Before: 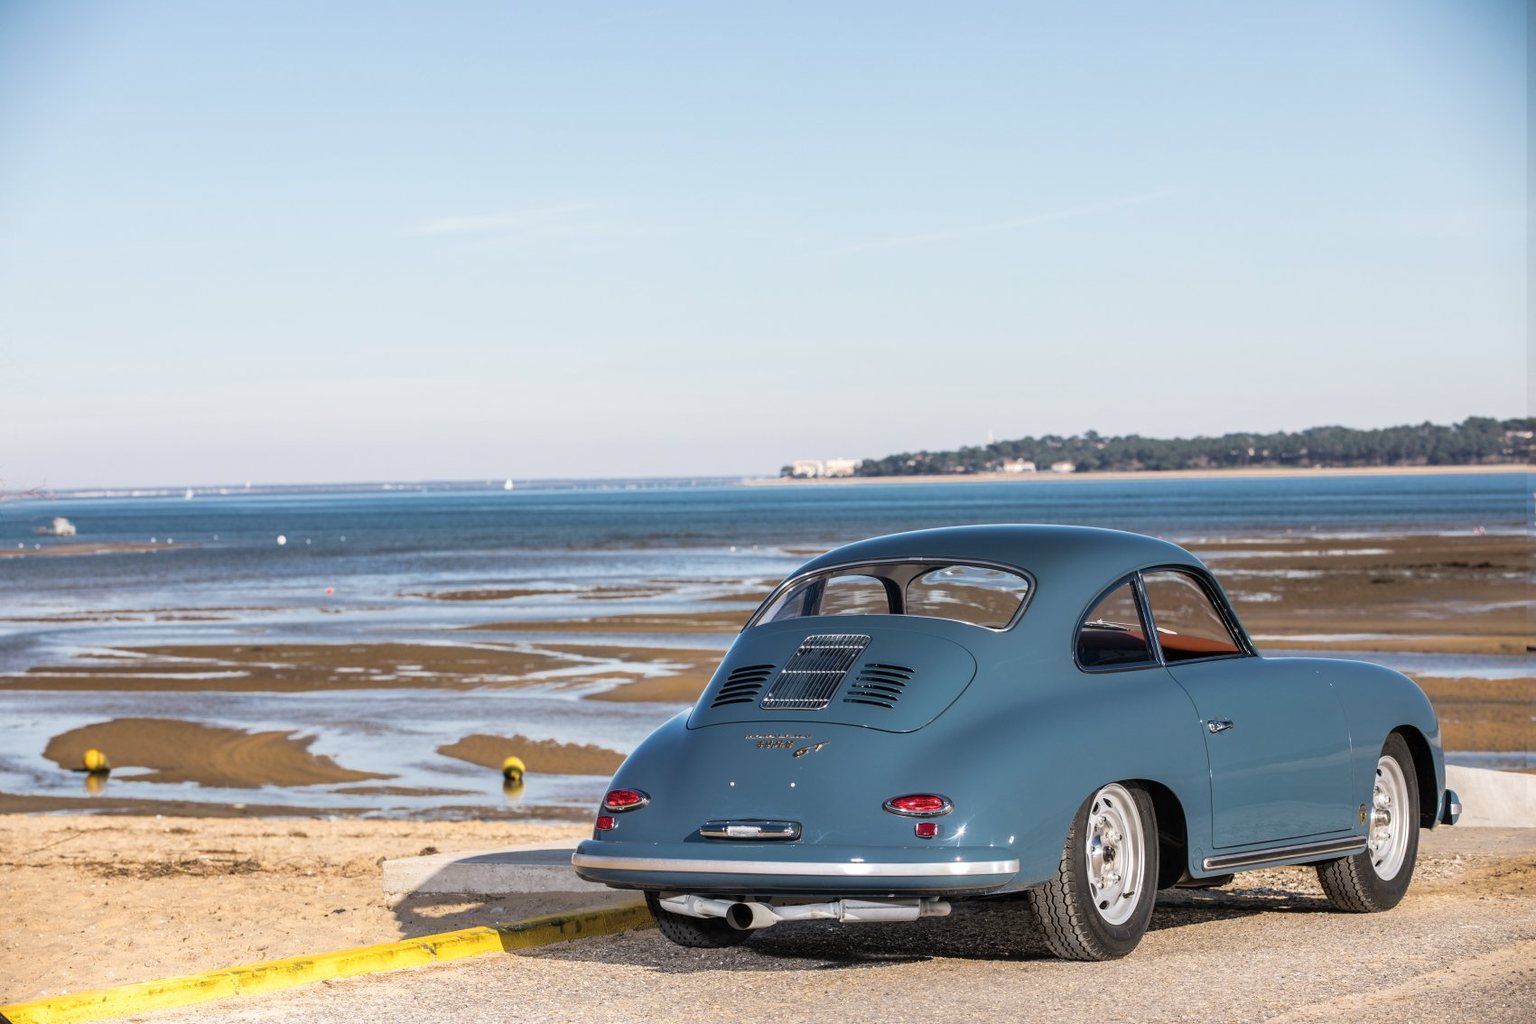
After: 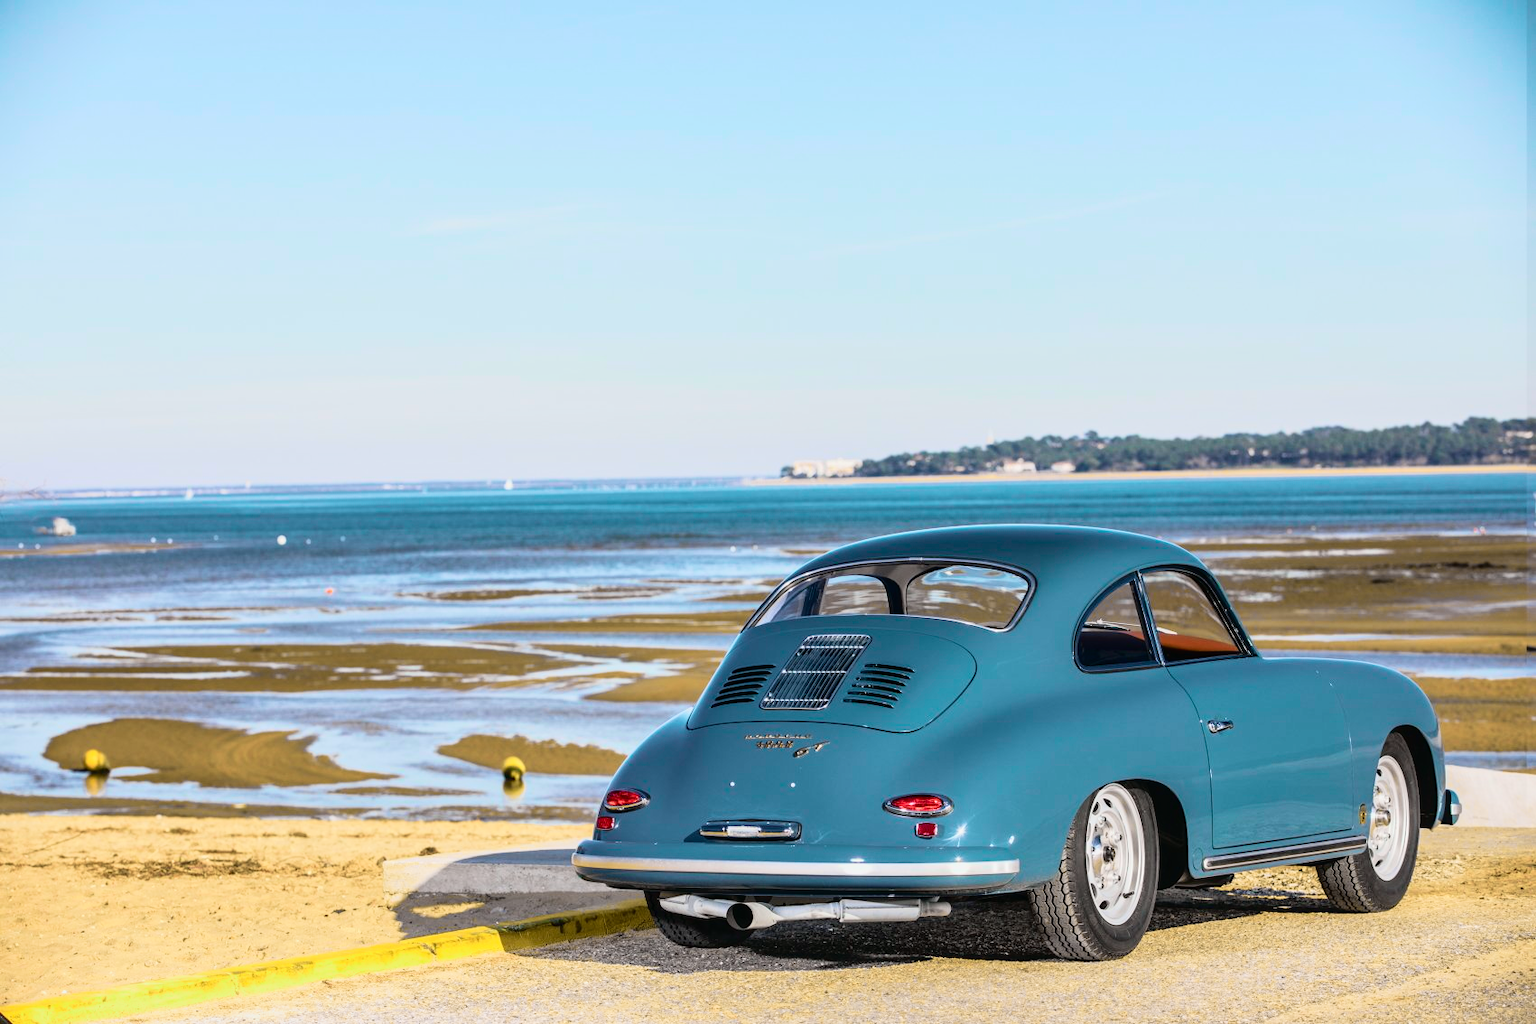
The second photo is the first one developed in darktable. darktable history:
local contrast: mode bilateral grid, contrast 20, coarseness 50, detail 120%, midtone range 0.2
velvia: on, module defaults
tone curve: curves: ch0 [(0, 0.022) (0.114, 0.088) (0.282, 0.316) (0.446, 0.511) (0.613, 0.693) (0.786, 0.843) (0.999, 0.949)]; ch1 [(0, 0) (0.395, 0.343) (0.463, 0.427) (0.486, 0.474) (0.503, 0.5) (0.535, 0.522) (0.555, 0.546) (0.594, 0.614) (0.755, 0.793) (1, 1)]; ch2 [(0, 0) (0.369, 0.388) (0.449, 0.431) (0.501, 0.5) (0.528, 0.517) (0.561, 0.598) (0.697, 0.721) (1, 1)], color space Lab, independent channels, preserve colors none
